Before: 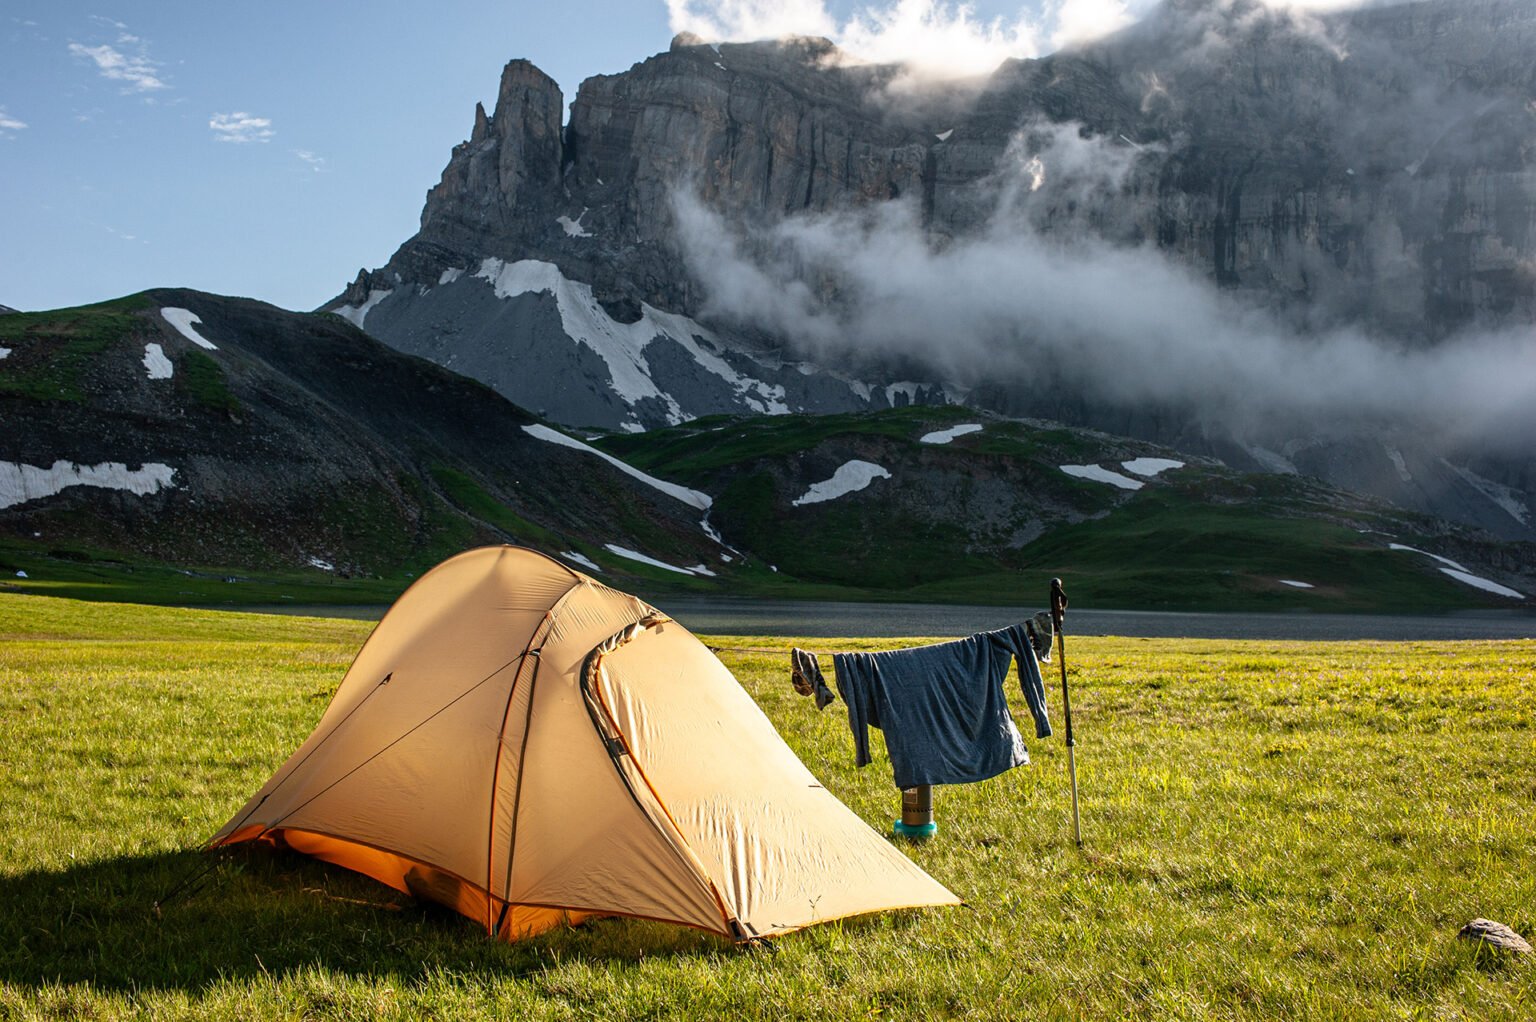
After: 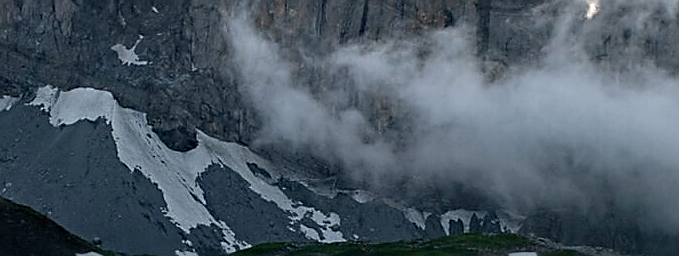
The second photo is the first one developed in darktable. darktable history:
tone equalizer: edges refinement/feathering 500, mask exposure compensation -1.57 EV, preserve details no
crop: left 29.035%, top 16.88%, right 26.699%, bottom 57.995%
haze removal: adaptive false
sharpen: radius 1.355, amount 1.259, threshold 0.725
